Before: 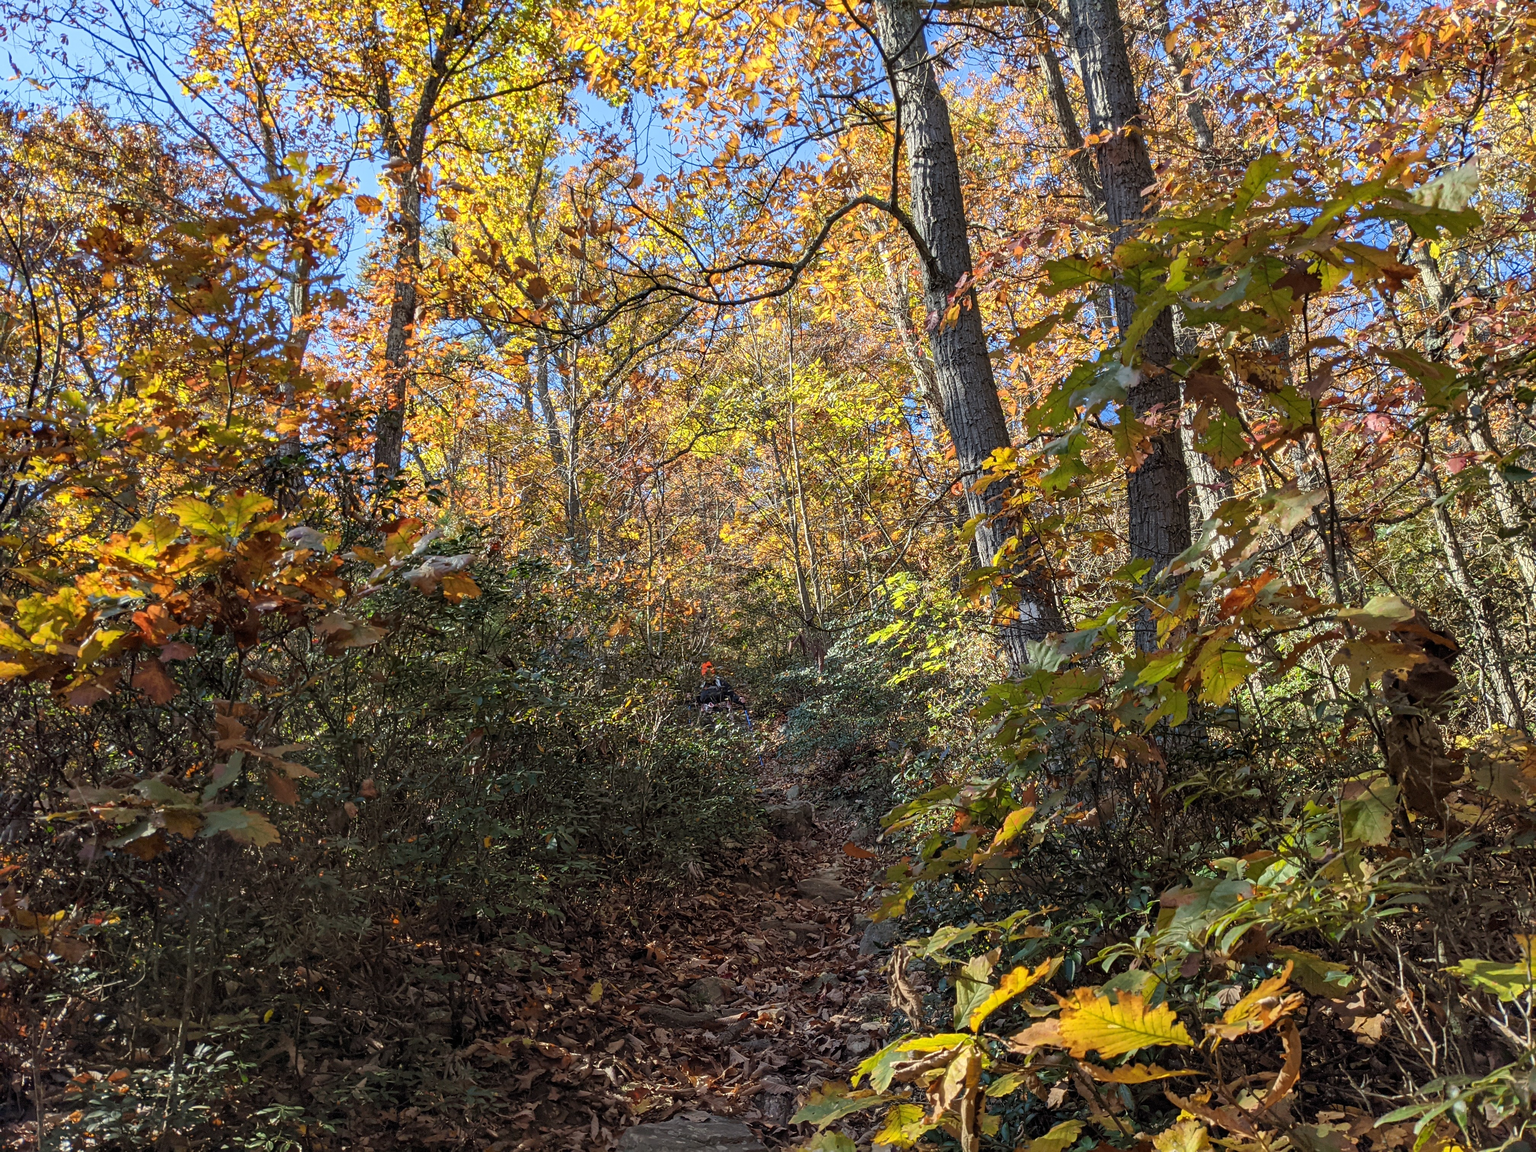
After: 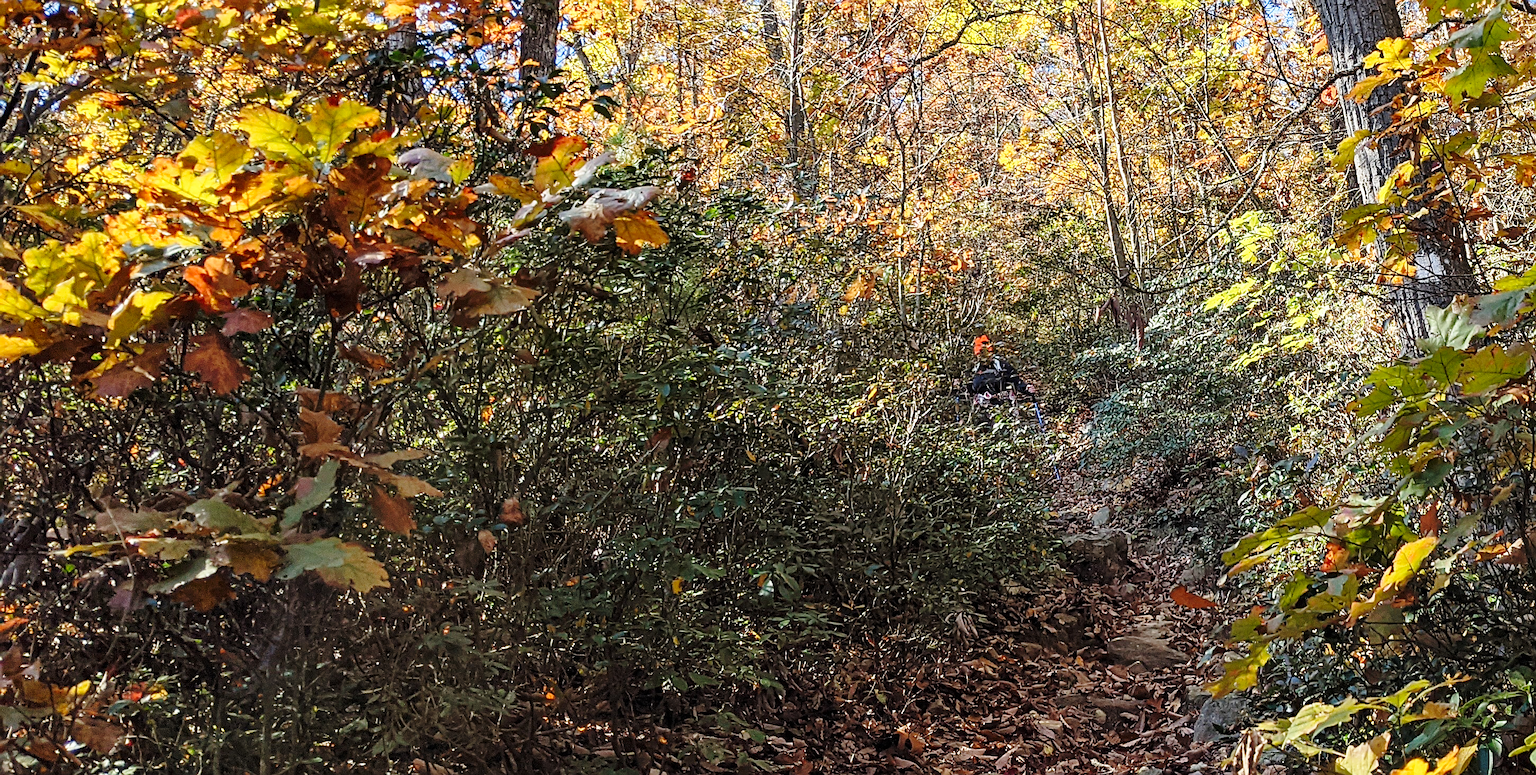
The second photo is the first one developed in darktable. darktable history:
sharpen: on, module defaults
crop: top 36.498%, right 27.964%, bottom 14.995%
base curve: curves: ch0 [(0, 0) (0.028, 0.03) (0.121, 0.232) (0.46, 0.748) (0.859, 0.968) (1, 1)], preserve colors none
